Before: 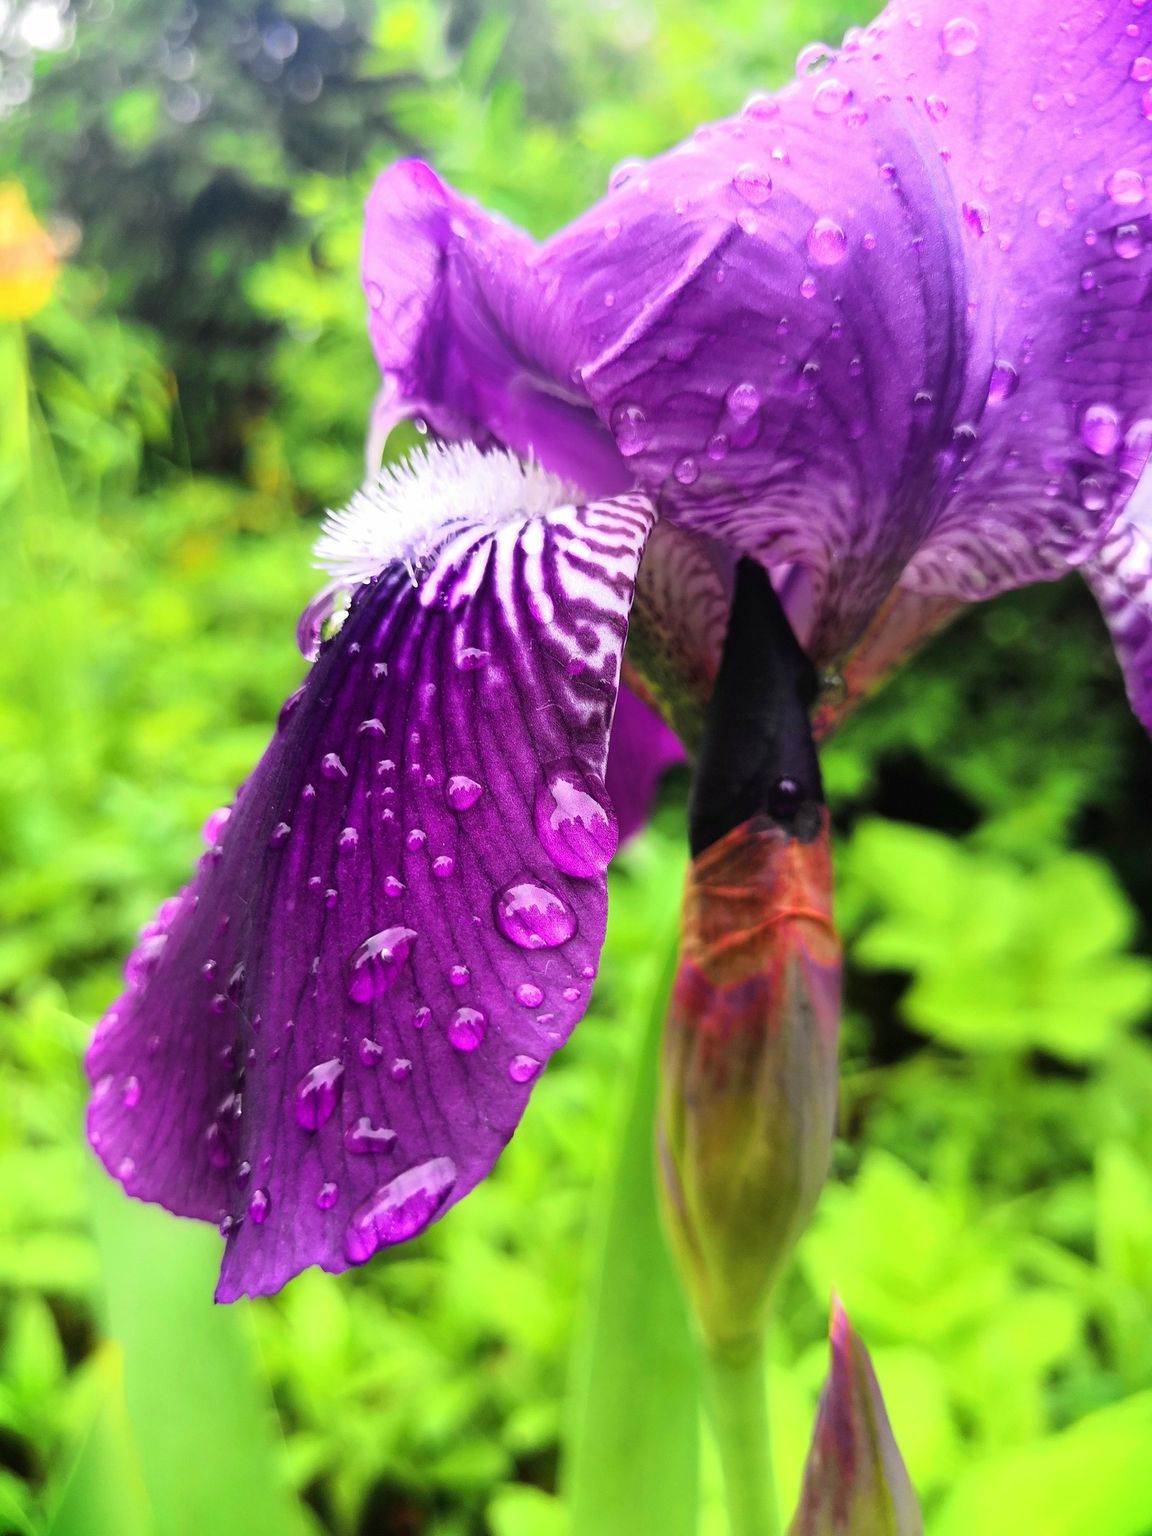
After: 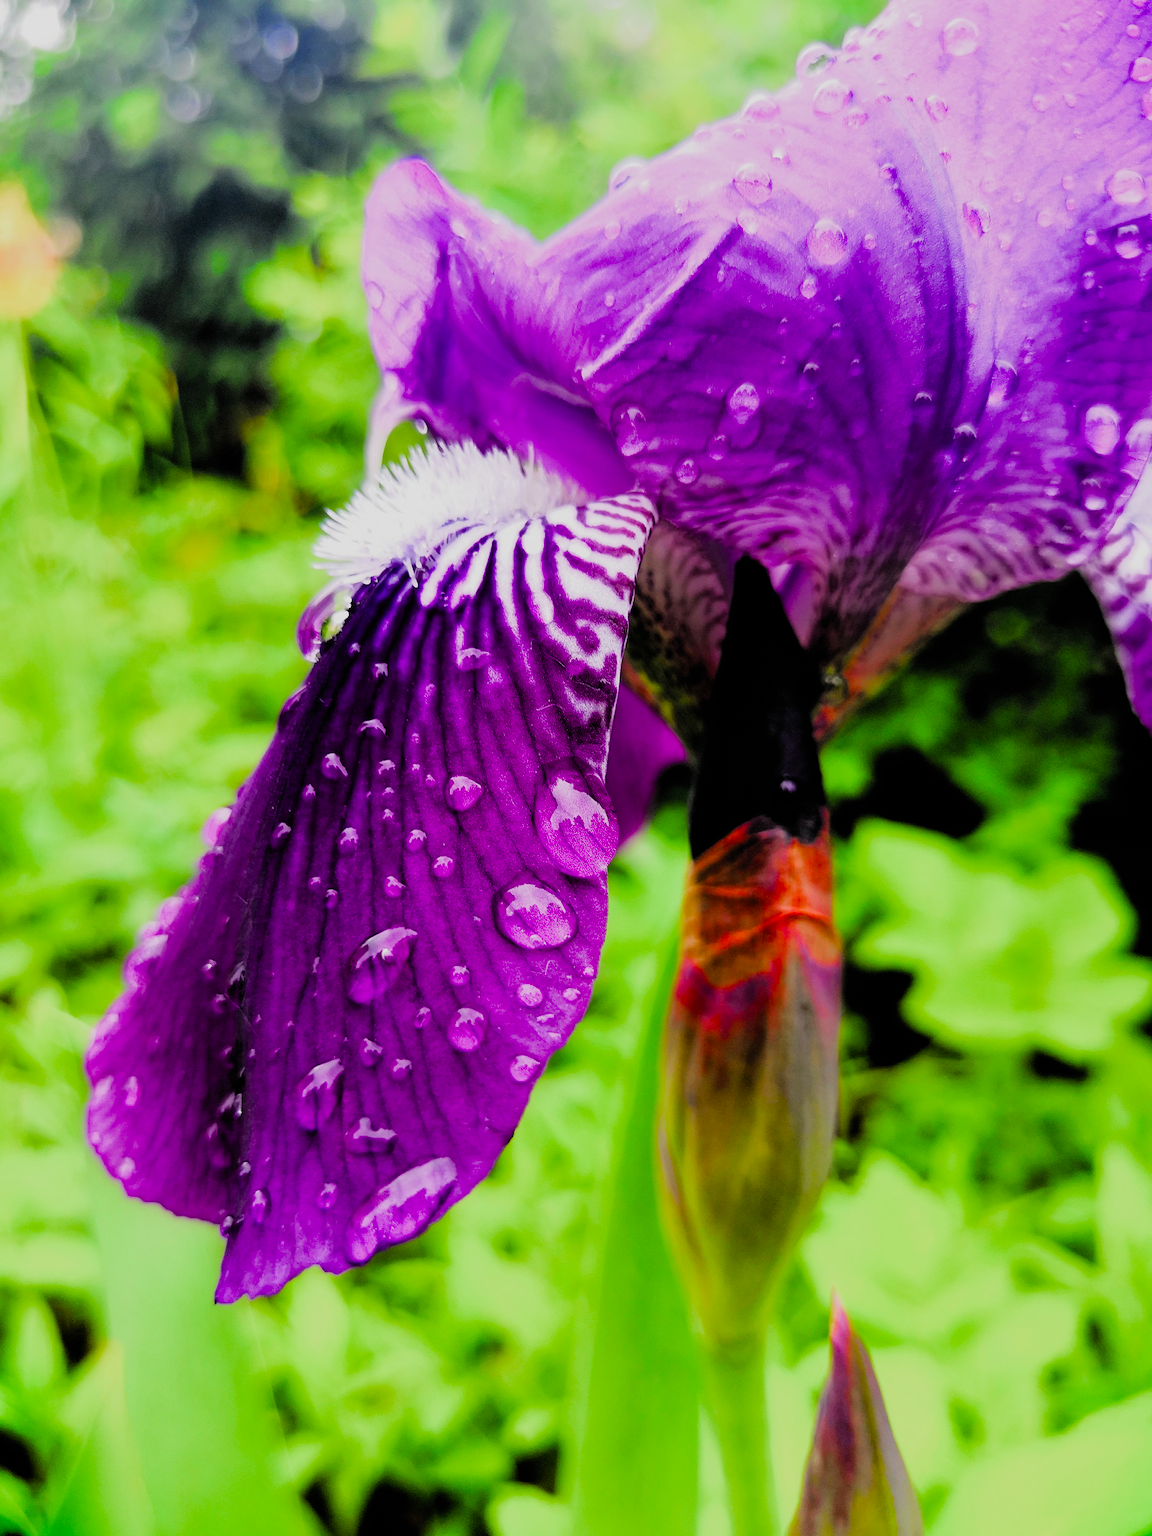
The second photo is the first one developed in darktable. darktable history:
filmic rgb: black relative exposure -4.4 EV, white relative exposure 5 EV, threshold 3 EV, hardness 2.23, latitude 40.06%, contrast 1.15, highlights saturation mix 10%, shadows ↔ highlights balance 1.04%, preserve chrominance RGB euclidean norm (legacy), color science v4 (2020), enable highlight reconstruction true
tone equalizer: -8 EV -0.417 EV, -7 EV -0.389 EV, -6 EV -0.333 EV, -5 EV -0.222 EV, -3 EV 0.222 EV, -2 EV 0.333 EV, -1 EV 0.389 EV, +0 EV 0.417 EV, edges refinement/feathering 500, mask exposure compensation -1.57 EV, preserve details no
